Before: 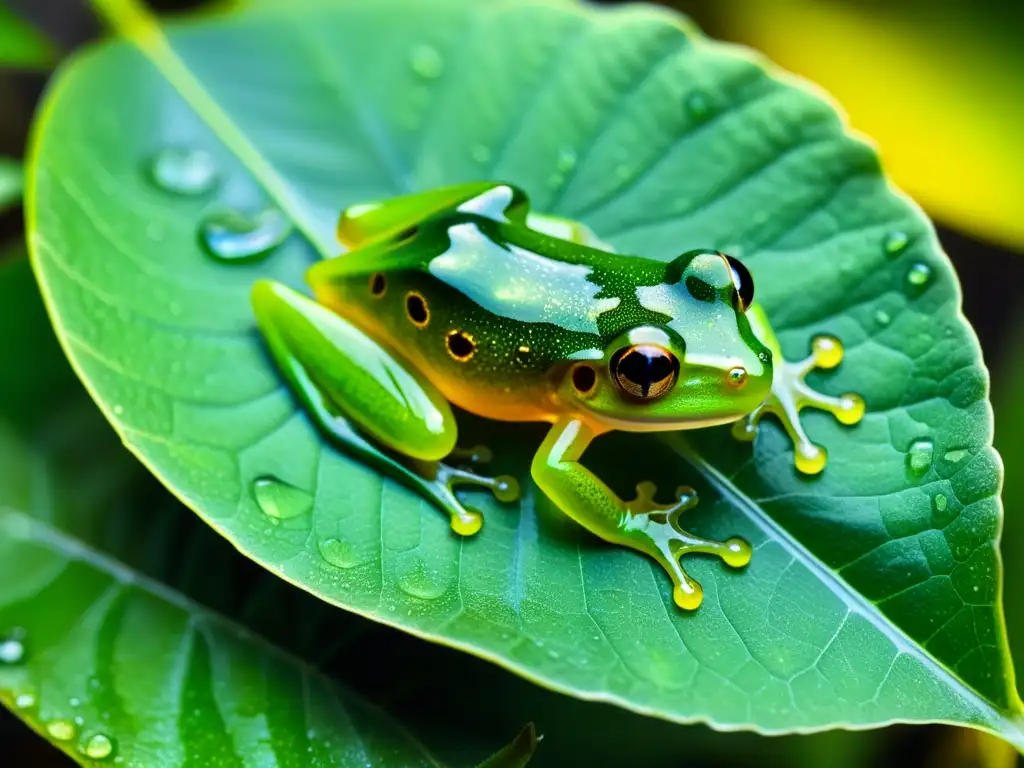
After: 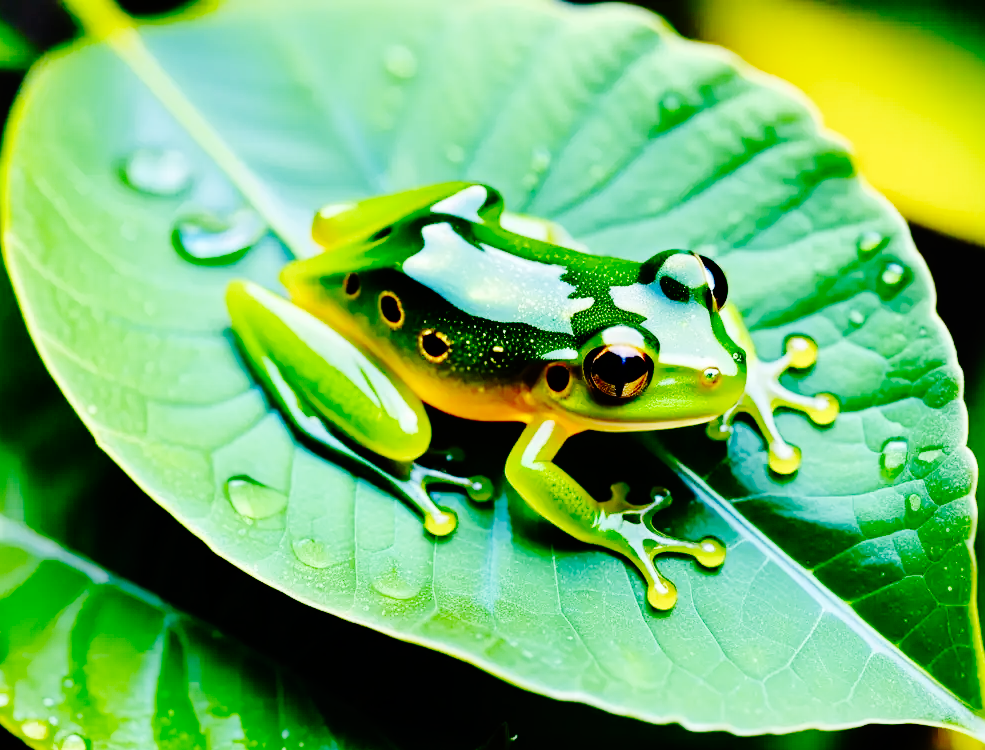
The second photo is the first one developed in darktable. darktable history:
base curve: curves: ch0 [(0, 0) (0.036, 0.01) (0.123, 0.254) (0.258, 0.504) (0.507, 0.748) (1, 1)], preserve colors none
crop and rotate: left 2.577%, right 1.218%, bottom 2.217%
